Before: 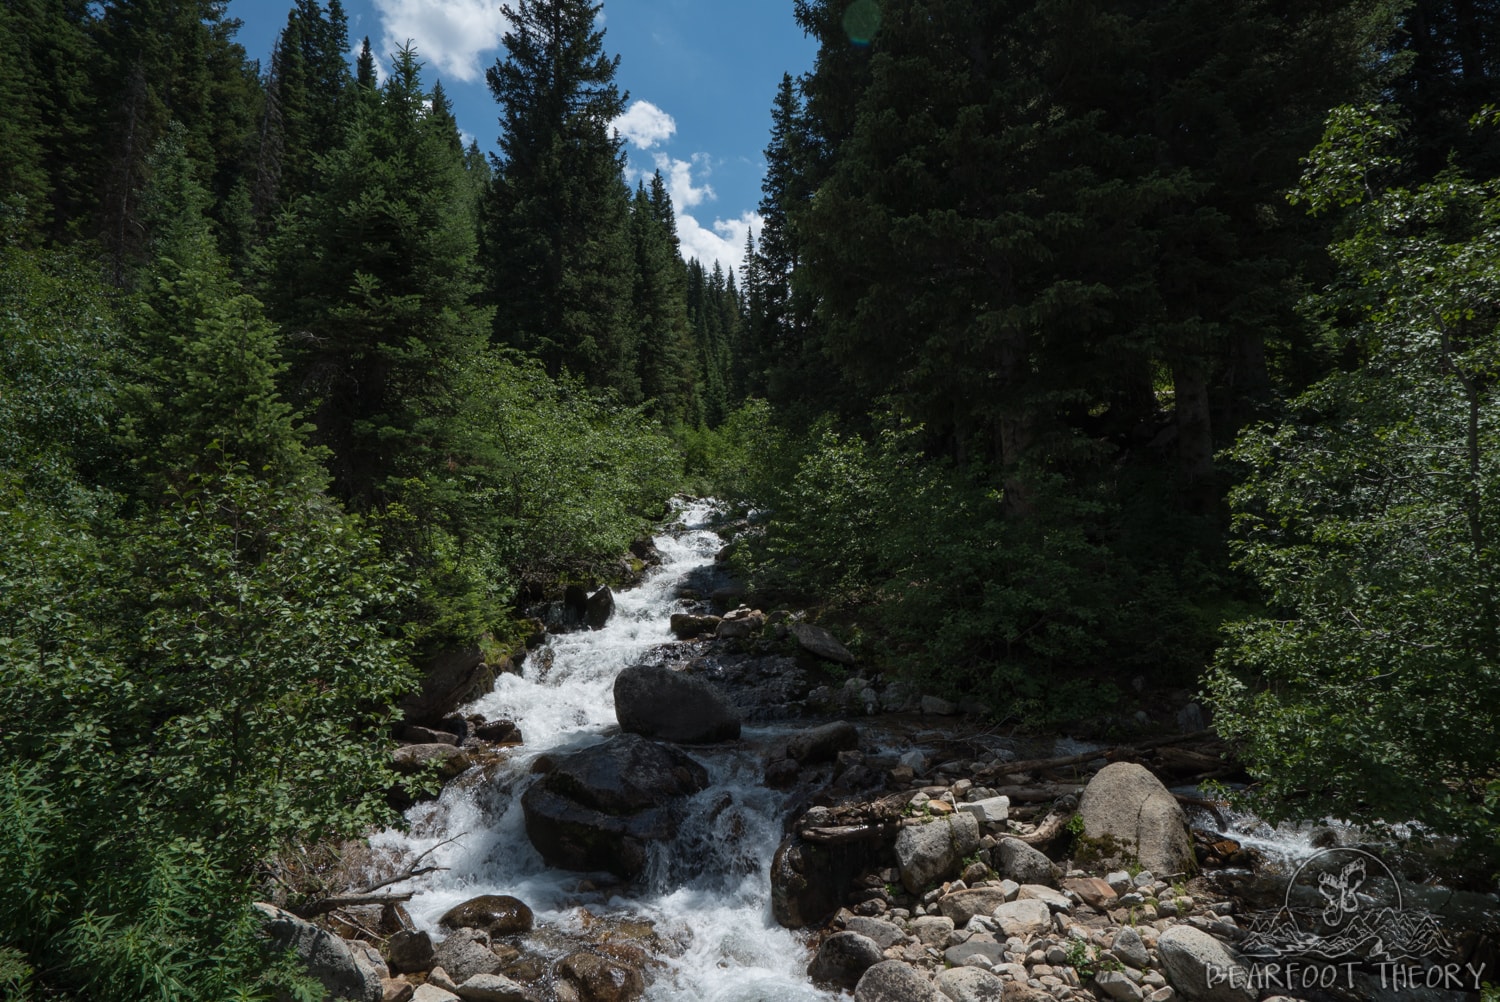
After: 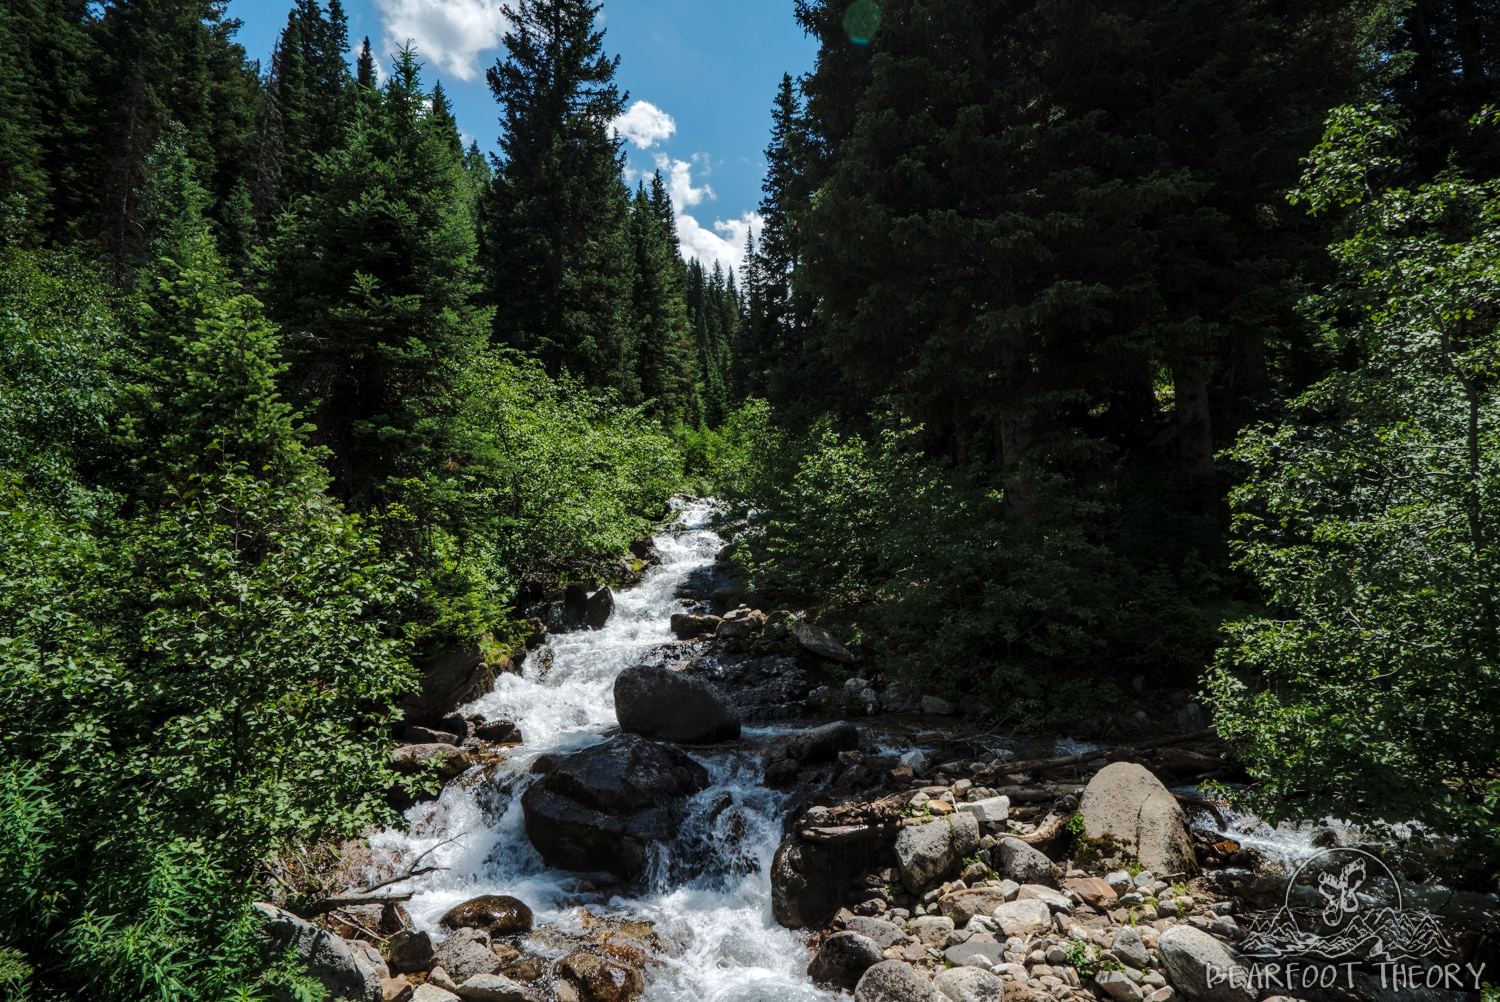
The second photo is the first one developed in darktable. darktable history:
levels: mode automatic
base curve: curves: ch0 [(0, 0) (0.036, 0.025) (0.121, 0.166) (0.206, 0.329) (0.605, 0.79) (1, 1)], preserve colors none
exposure: exposure 0.3 EV, compensate highlight preservation false
local contrast: detail 130%
shadows and highlights: shadows 25, highlights -70
